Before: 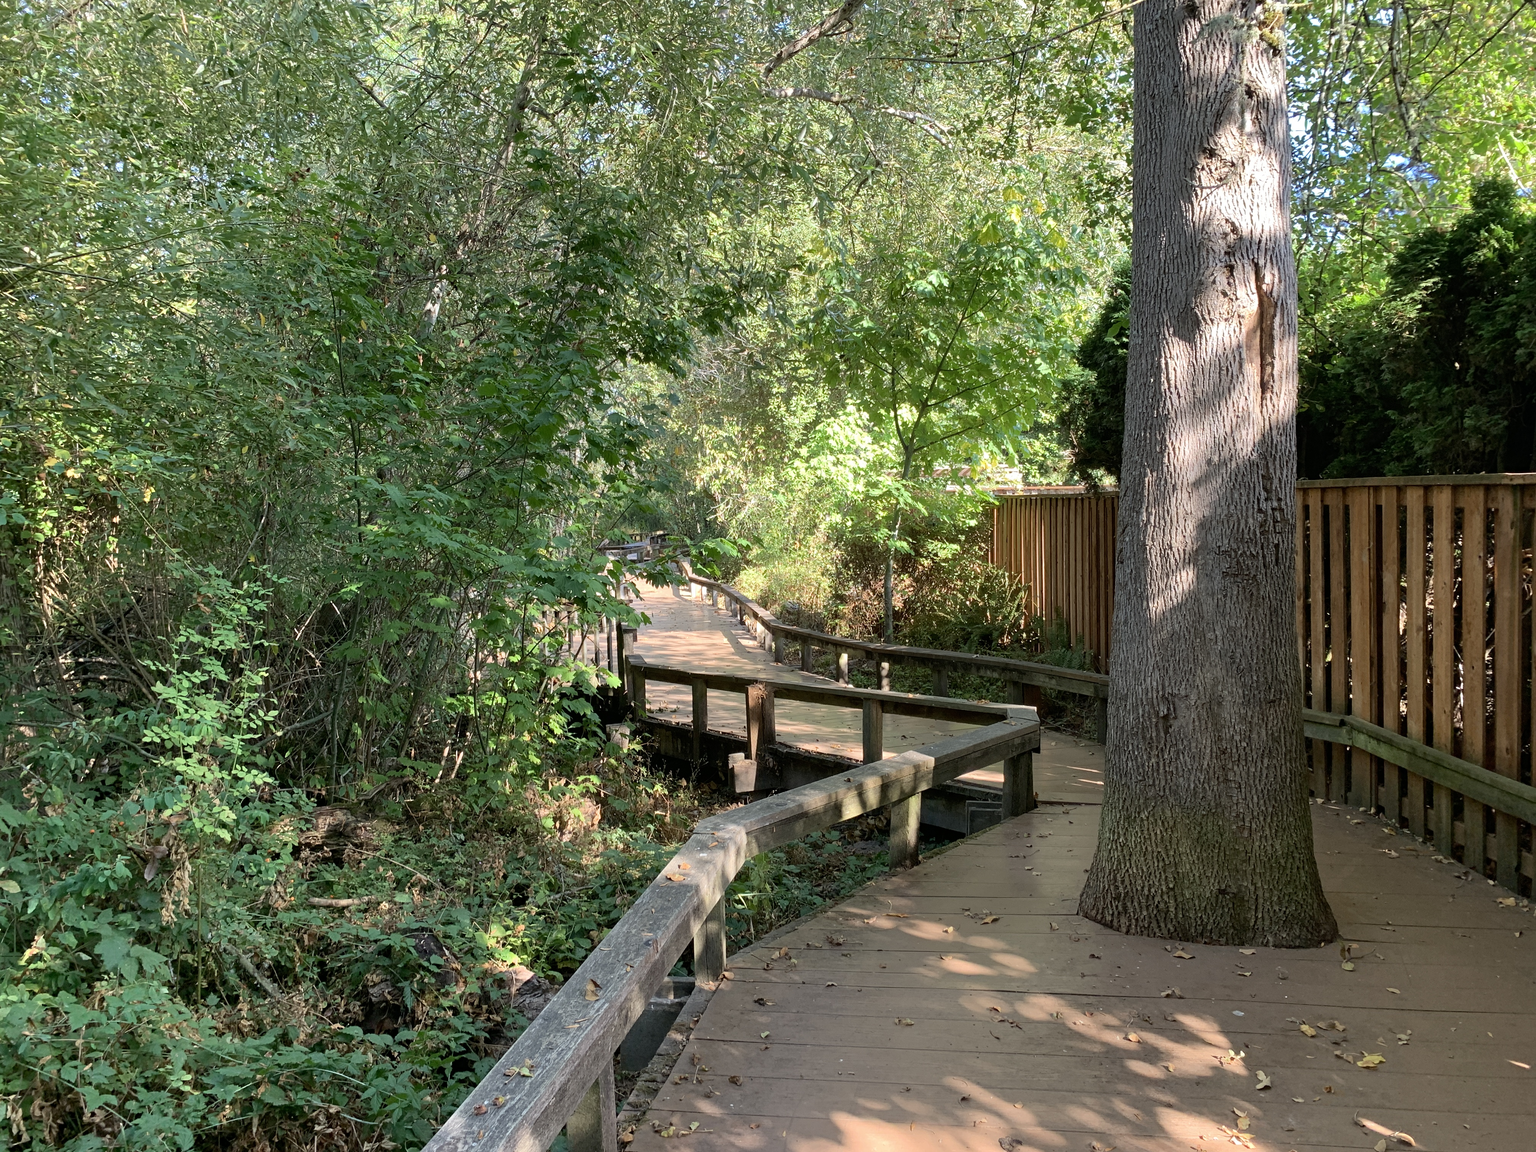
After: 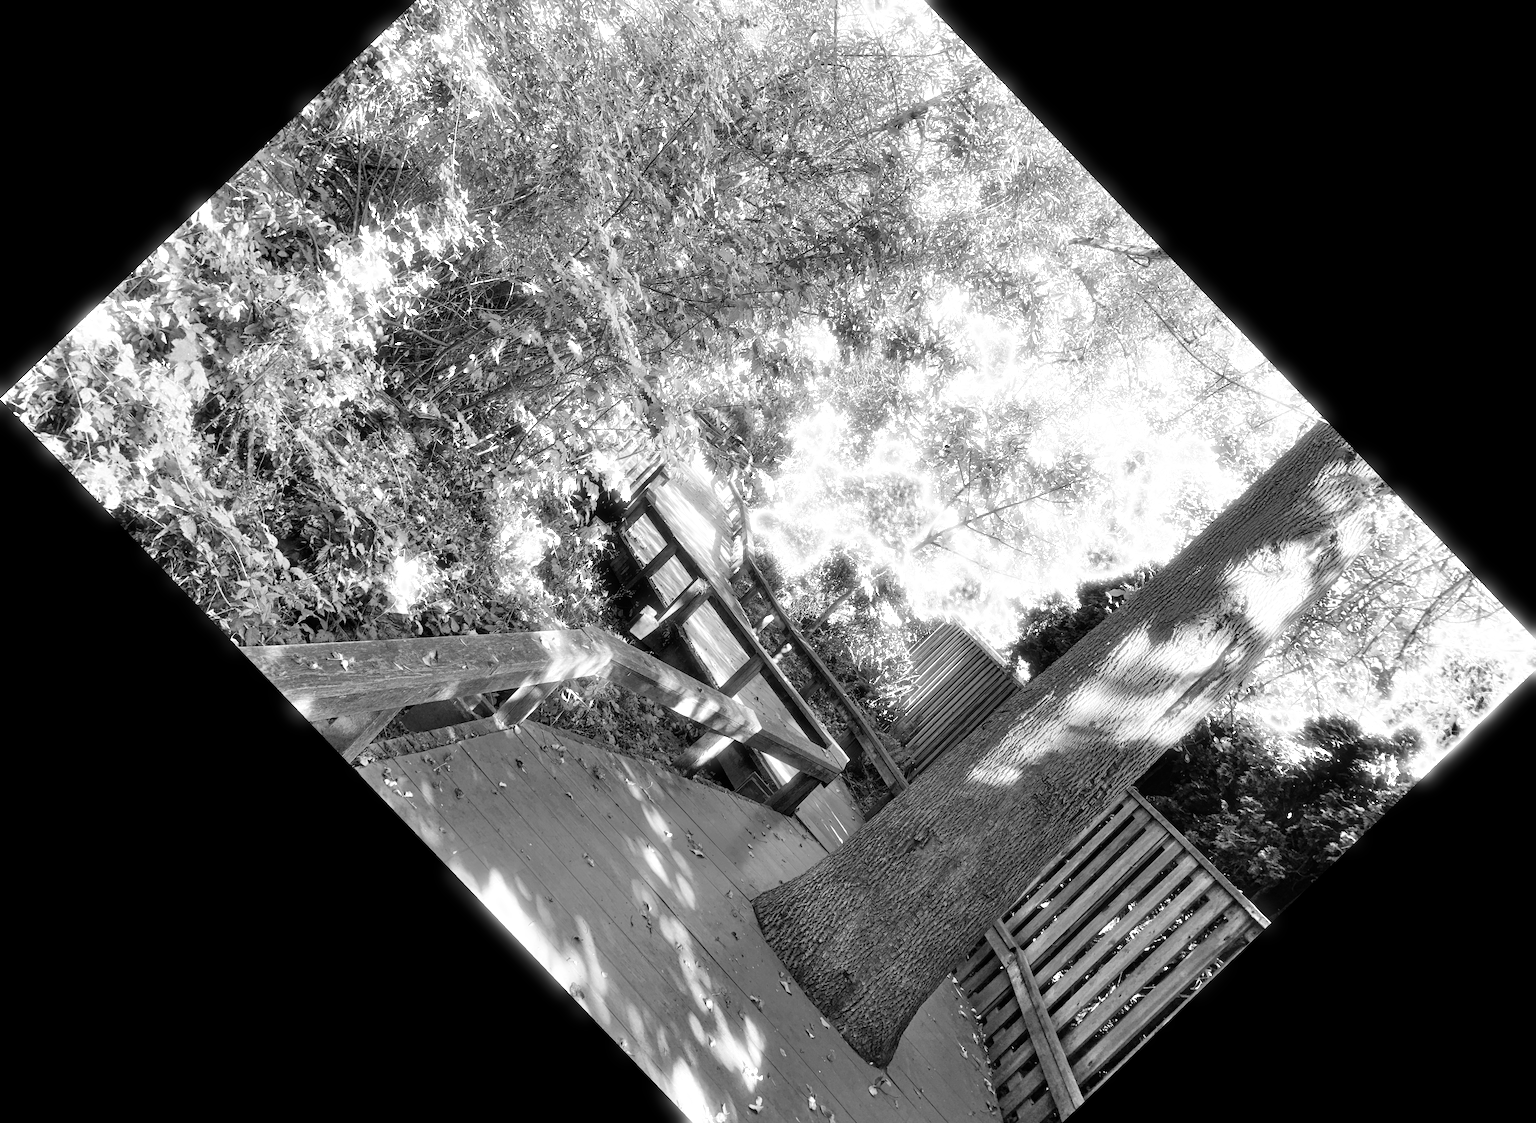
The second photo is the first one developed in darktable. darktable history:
contrast brightness saturation: saturation -0.05
color zones: curves: ch0 [(0, 0.554) (0.146, 0.662) (0.293, 0.86) (0.503, 0.774) (0.637, 0.106) (0.74, 0.072) (0.866, 0.488) (0.998, 0.569)]; ch1 [(0, 0) (0.143, 0) (0.286, 0) (0.429, 0) (0.571, 0) (0.714, 0) (0.857, 0)]
crop and rotate: angle -46.26°, top 16.234%, right 0.912%, bottom 11.704%
shadows and highlights: low approximation 0.01, soften with gaussian
bloom: size 5%, threshold 95%, strength 15%
